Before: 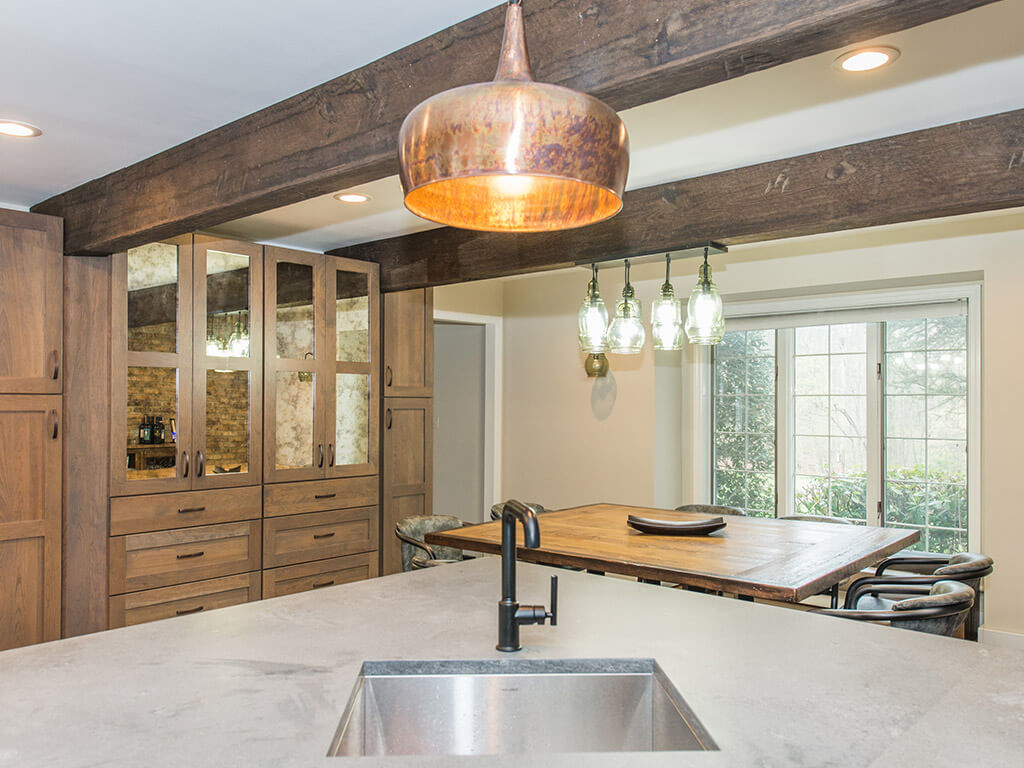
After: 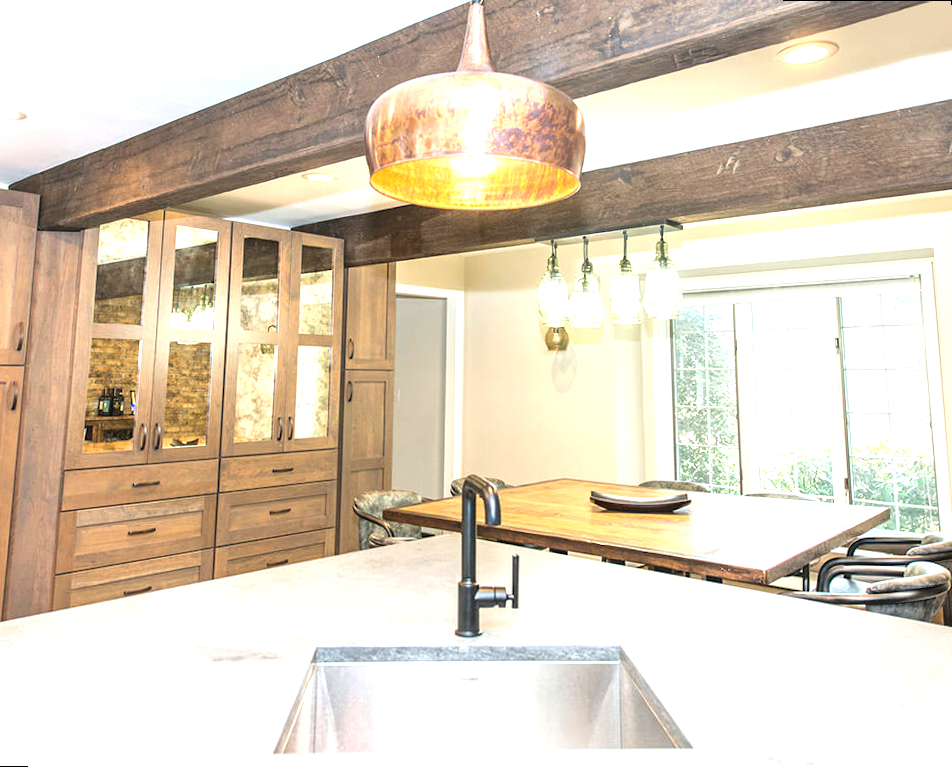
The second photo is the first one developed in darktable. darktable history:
rotate and perspective: rotation 0.215°, lens shift (vertical) -0.139, crop left 0.069, crop right 0.939, crop top 0.002, crop bottom 0.996
exposure: black level correction 0, exposure 1.1 EV, compensate exposure bias true, compensate highlight preservation false
